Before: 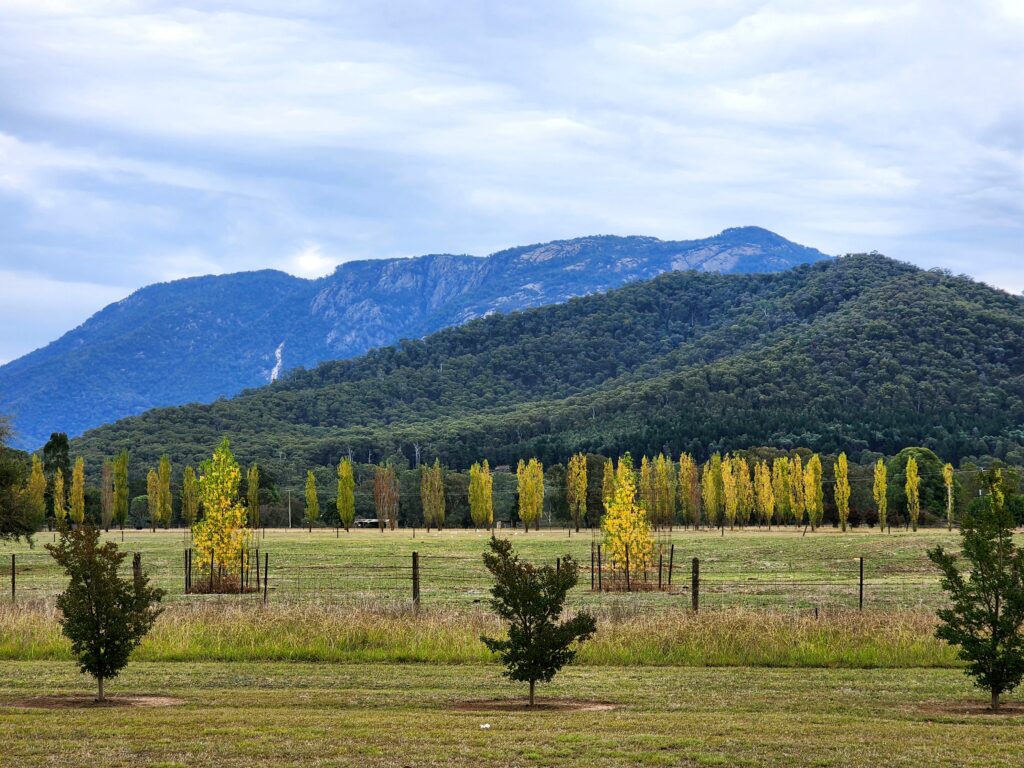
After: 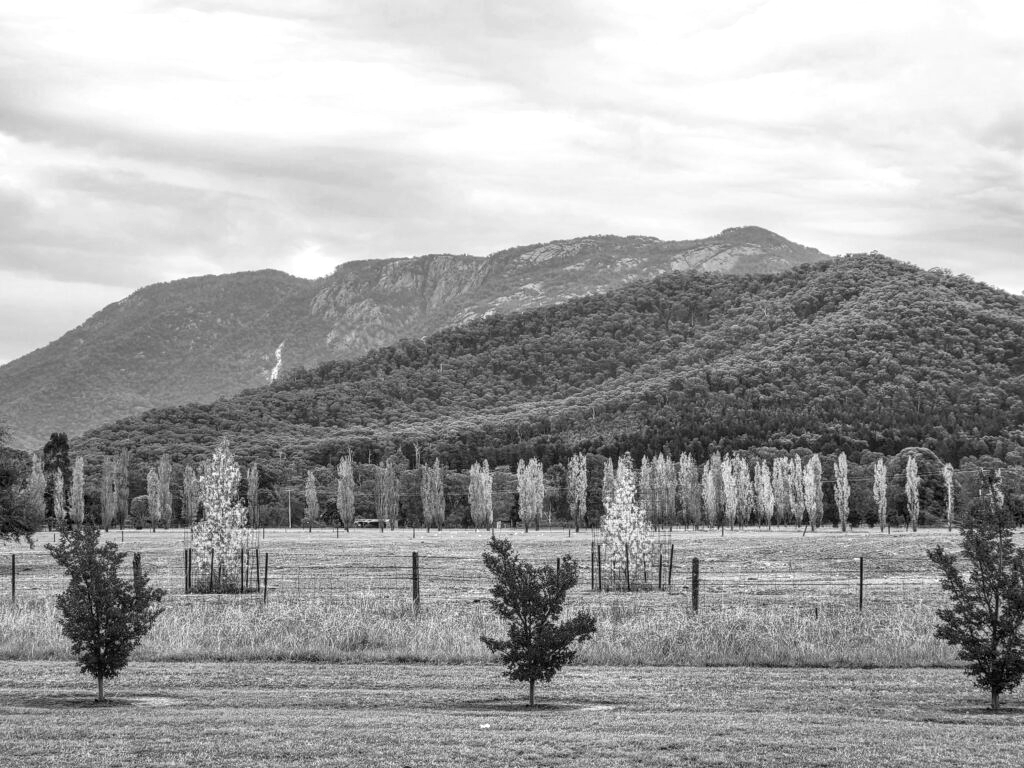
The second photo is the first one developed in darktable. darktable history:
local contrast: highlights 0%, shadows 0%, detail 133%
exposure: exposure 0.496 EV, compensate highlight preservation false
monochrome: a 73.58, b 64.21
contrast brightness saturation: contrast 0.03, brightness 0.06, saturation 0.13
